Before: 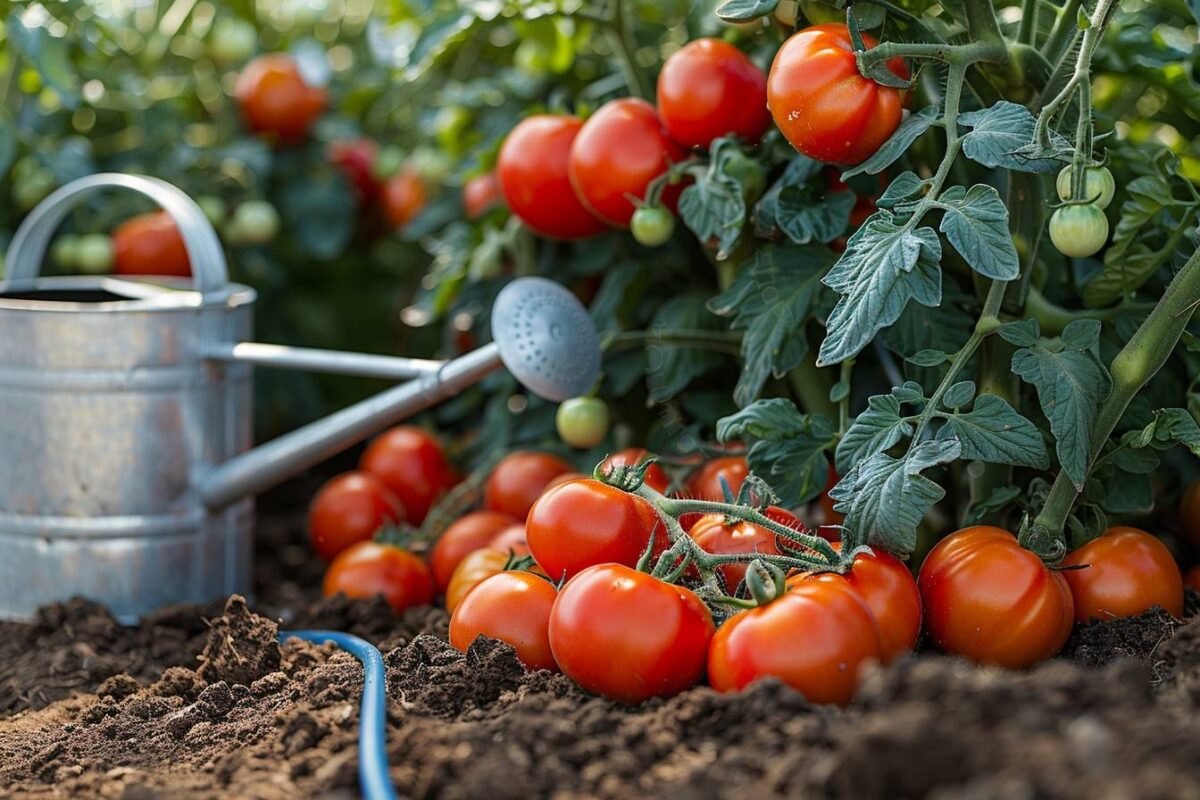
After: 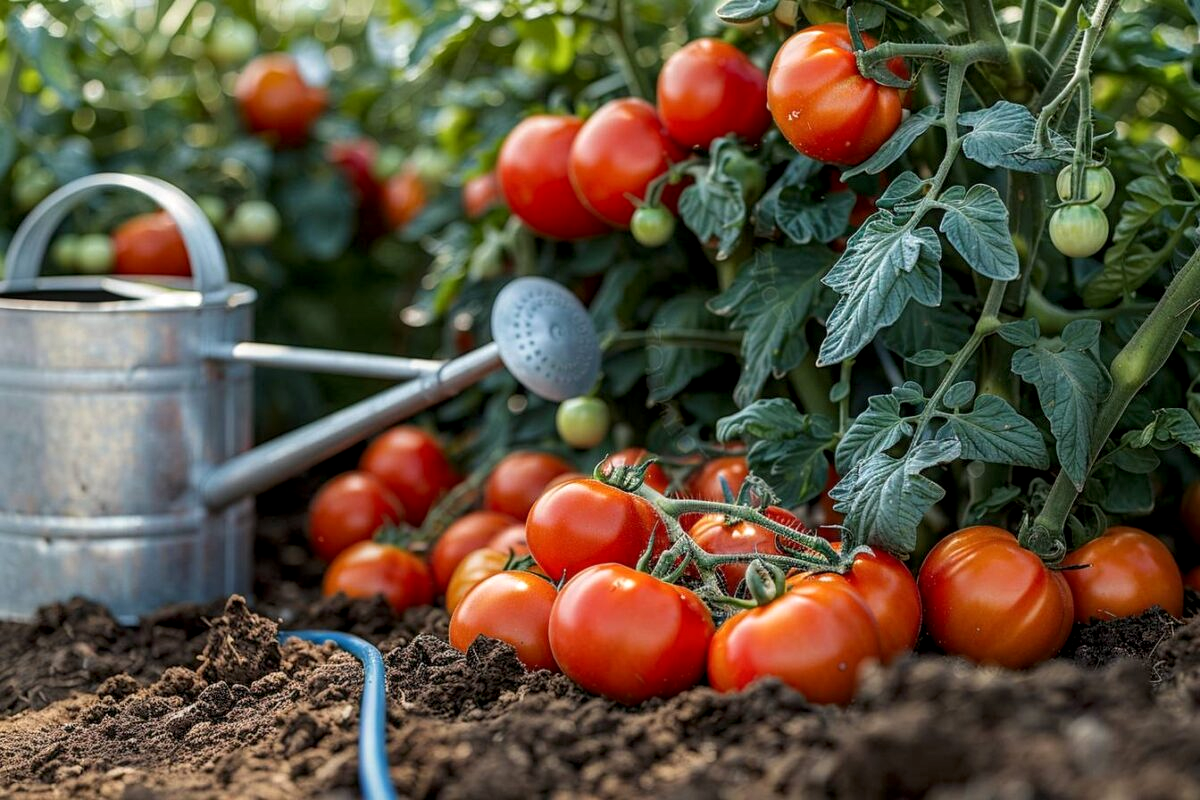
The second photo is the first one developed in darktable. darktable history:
local contrast: on, module defaults
exposure: black level correction 0.001, compensate exposure bias true, compensate highlight preservation false
